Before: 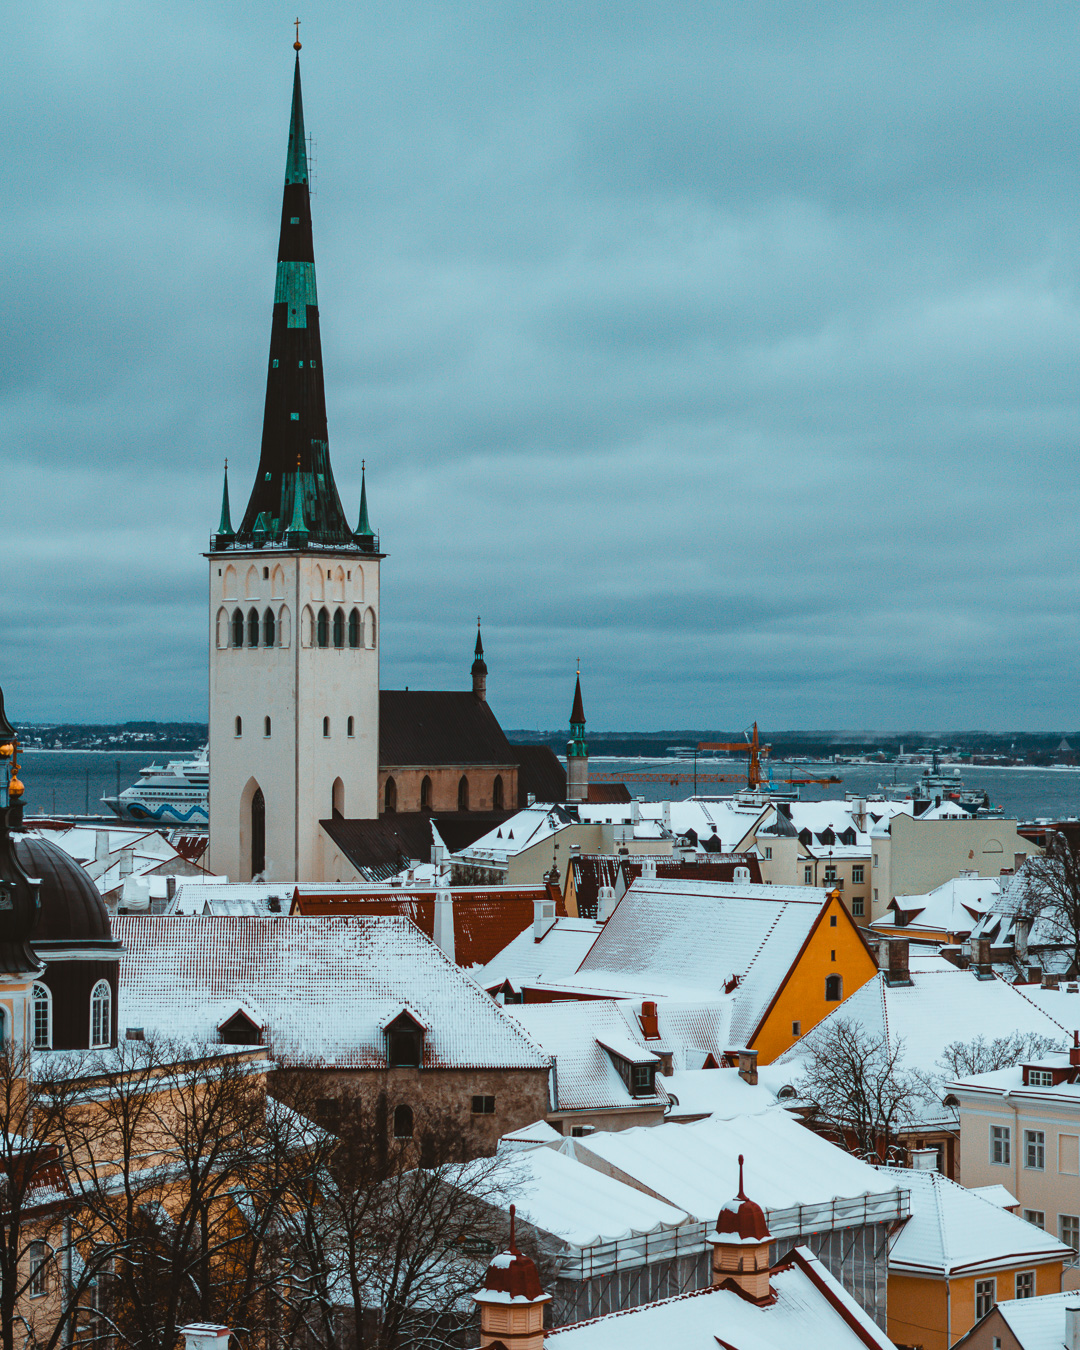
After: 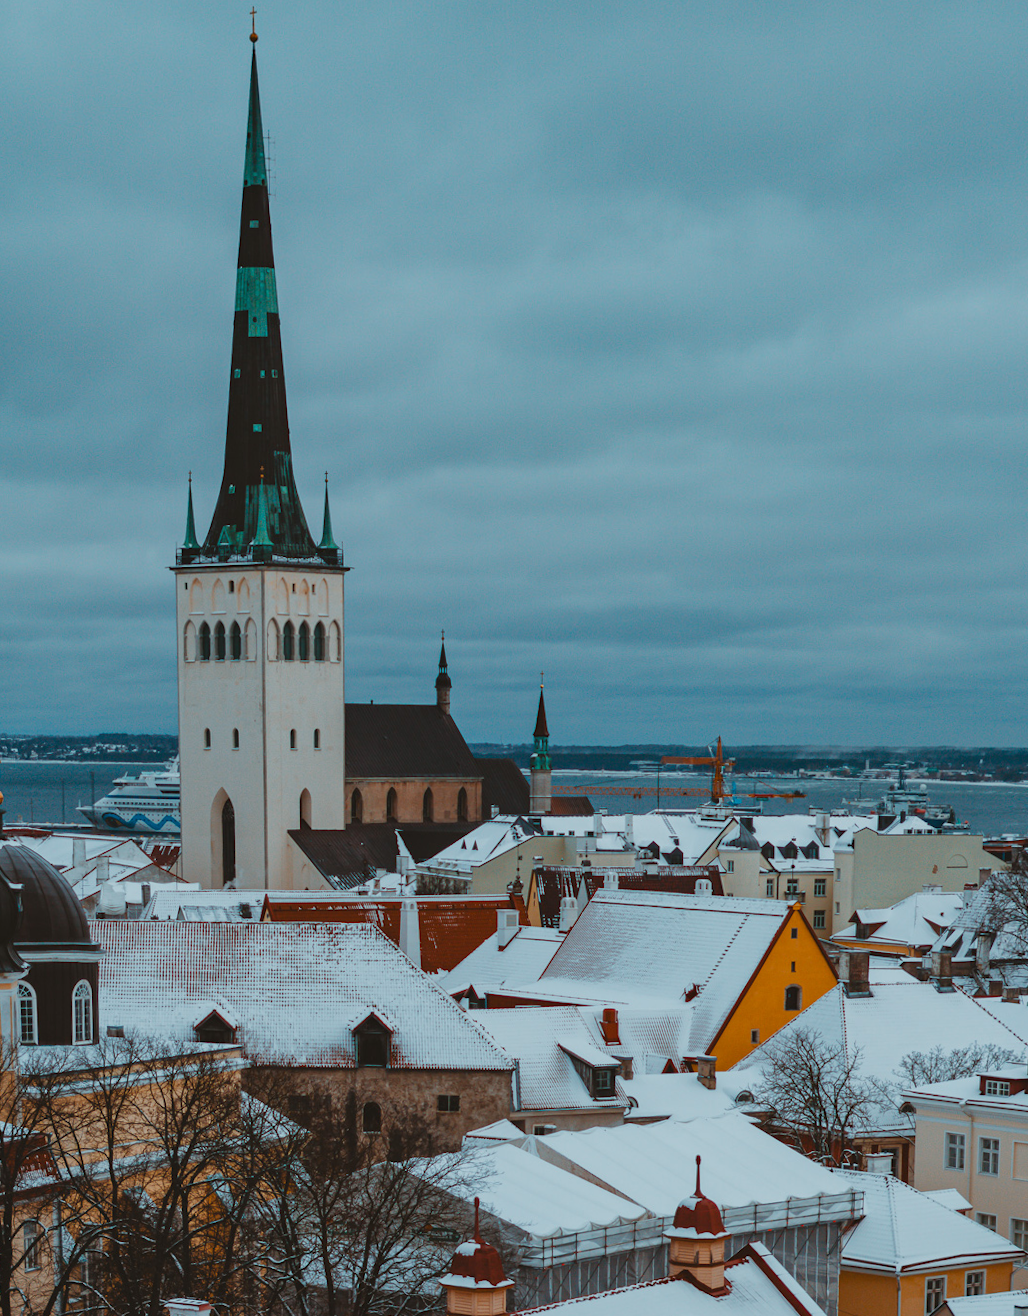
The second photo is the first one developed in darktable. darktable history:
rotate and perspective: rotation 0.074°, lens shift (vertical) 0.096, lens shift (horizontal) -0.041, crop left 0.043, crop right 0.952, crop top 0.024, crop bottom 0.979
white balance: red 0.982, blue 1.018
tone equalizer: -8 EV 0.25 EV, -7 EV 0.417 EV, -6 EV 0.417 EV, -5 EV 0.25 EV, -3 EV -0.25 EV, -2 EV -0.417 EV, -1 EV -0.417 EV, +0 EV -0.25 EV, edges refinement/feathering 500, mask exposure compensation -1.57 EV, preserve details guided filter
